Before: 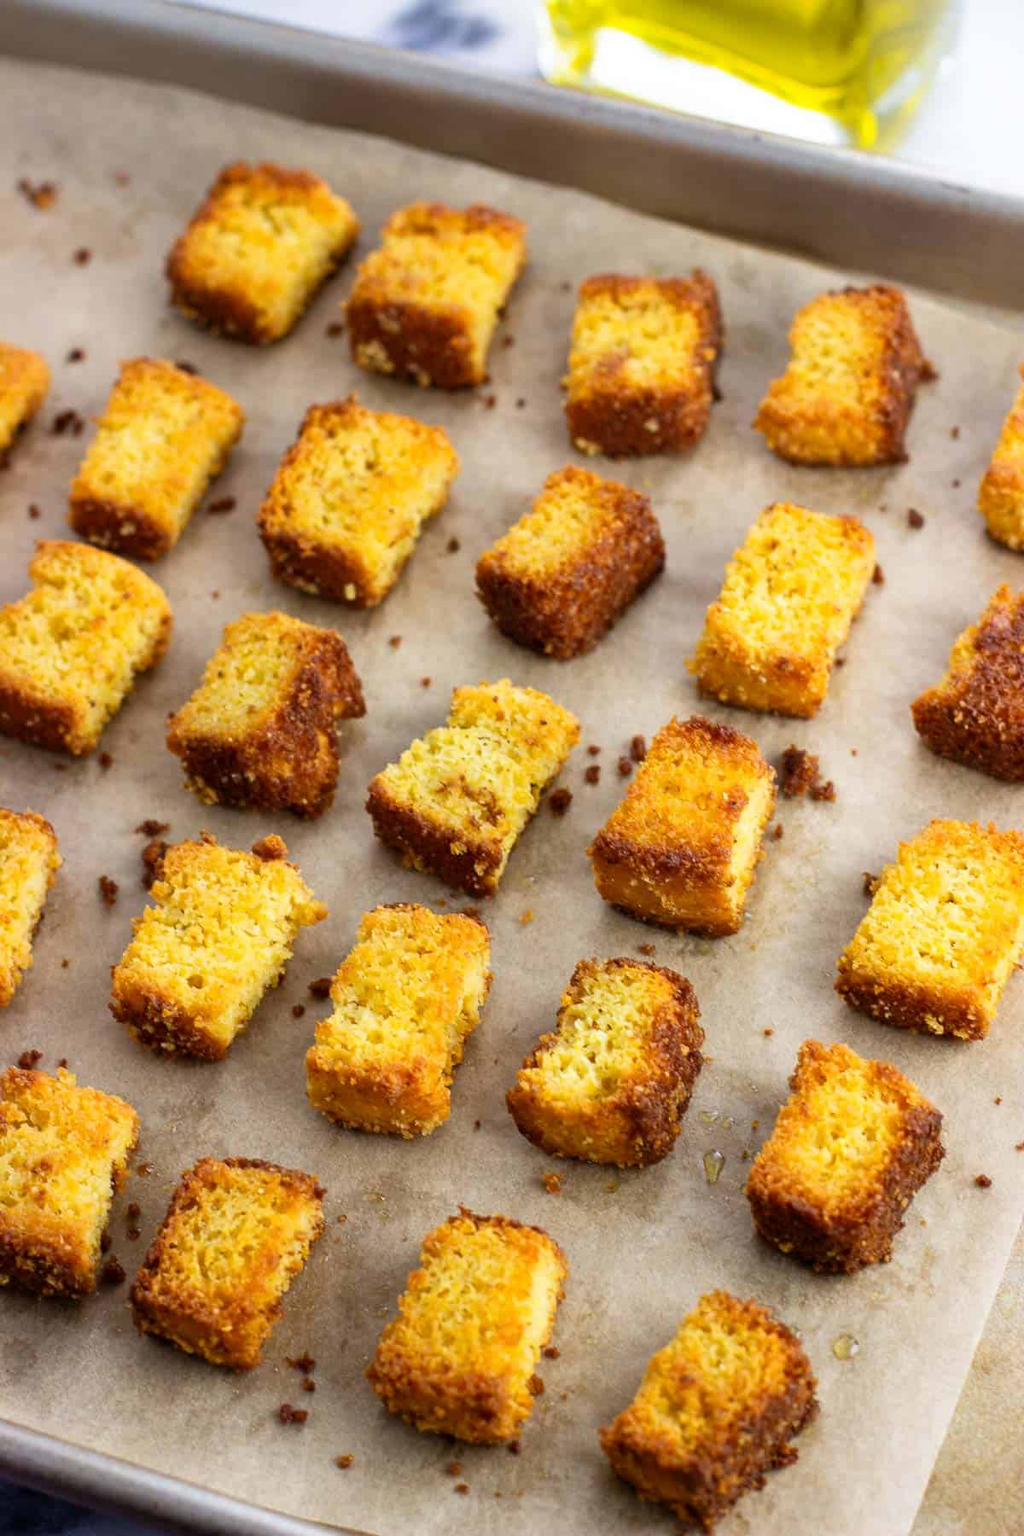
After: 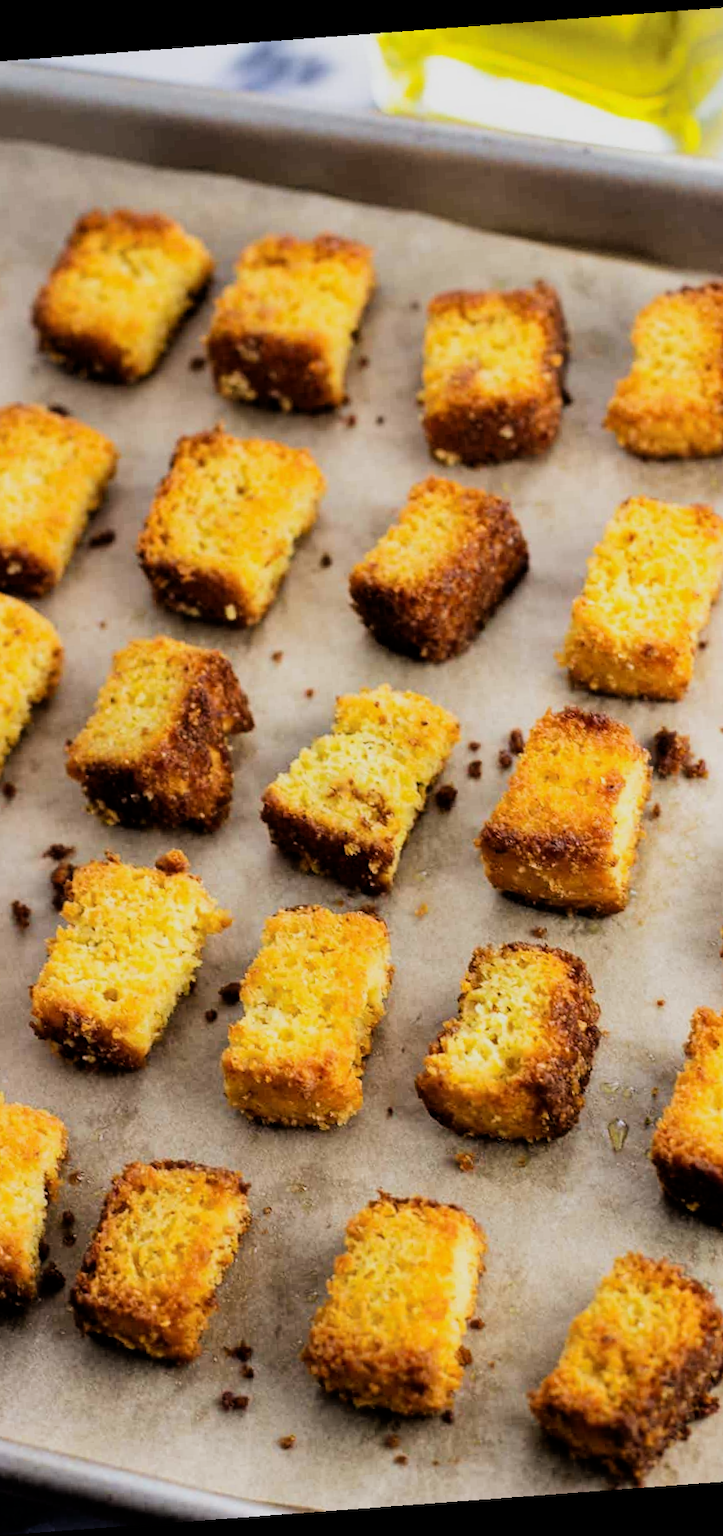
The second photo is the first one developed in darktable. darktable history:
crop and rotate: left 13.409%, right 19.924%
filmic rgb: black relative exposure -5 EV, hardness 2.88, contrast 1.3, highlights saturation mix -30%
rotate and perspective: rotation -4.25°, automatic cropping off
